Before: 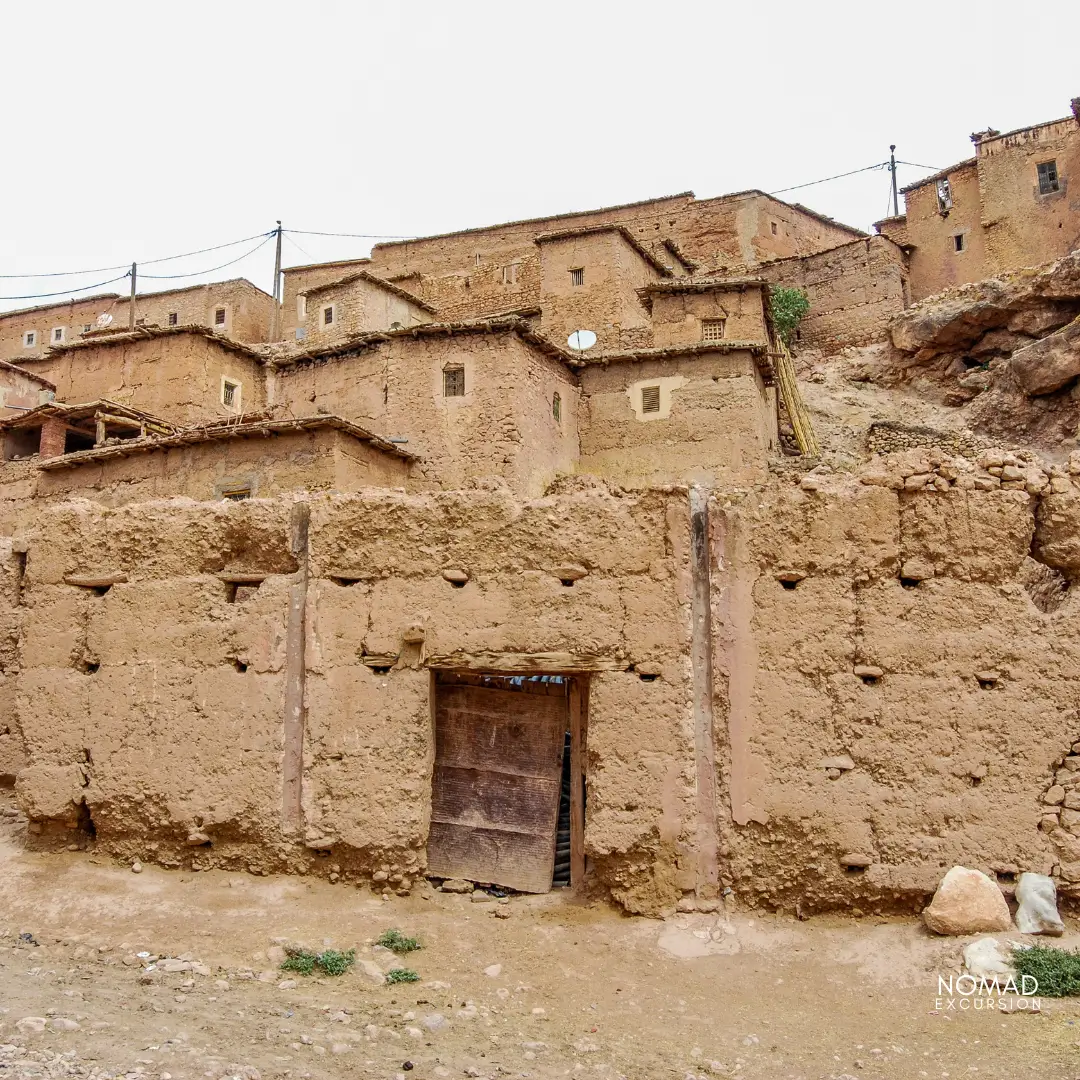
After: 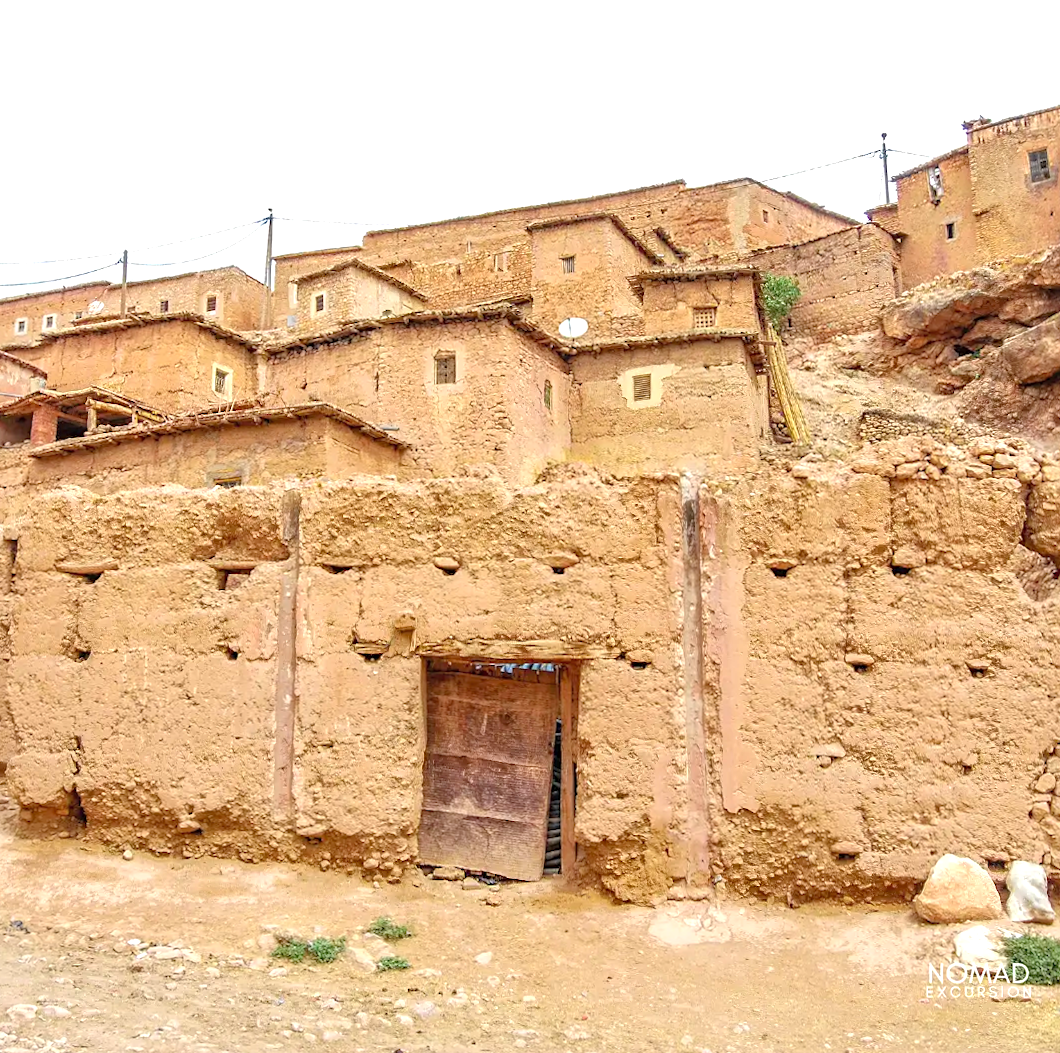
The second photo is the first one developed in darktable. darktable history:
crop and rotate: angle -0.5°
contrast brightness saturation: brightness 0.09, saturation 0.19
sharpen: amount 0.2
tone equalizer: -8 EV 0.25 EV, -7 EV 0.417 EV, -6 EV 0.417 EV, -5 EV 0.25 EV, -3 EV -0.25 EV, -2 EV -0.417 EV, -1 EV -0.417 EV, +0 EV -0.25 EV, edges refinement/feathering 500, mask exposure compensation -1.57 EV, preserve details guided filter
rotate and perspective: rotation -0.45°, automatic cropping original format, crop left 0.008, crop right 0.992, crop top 0.012, crop bottom 0.988
exposure: black level correction 0, exposure 1 EV, compensate exposure bias true, compensate highlight preservation false
